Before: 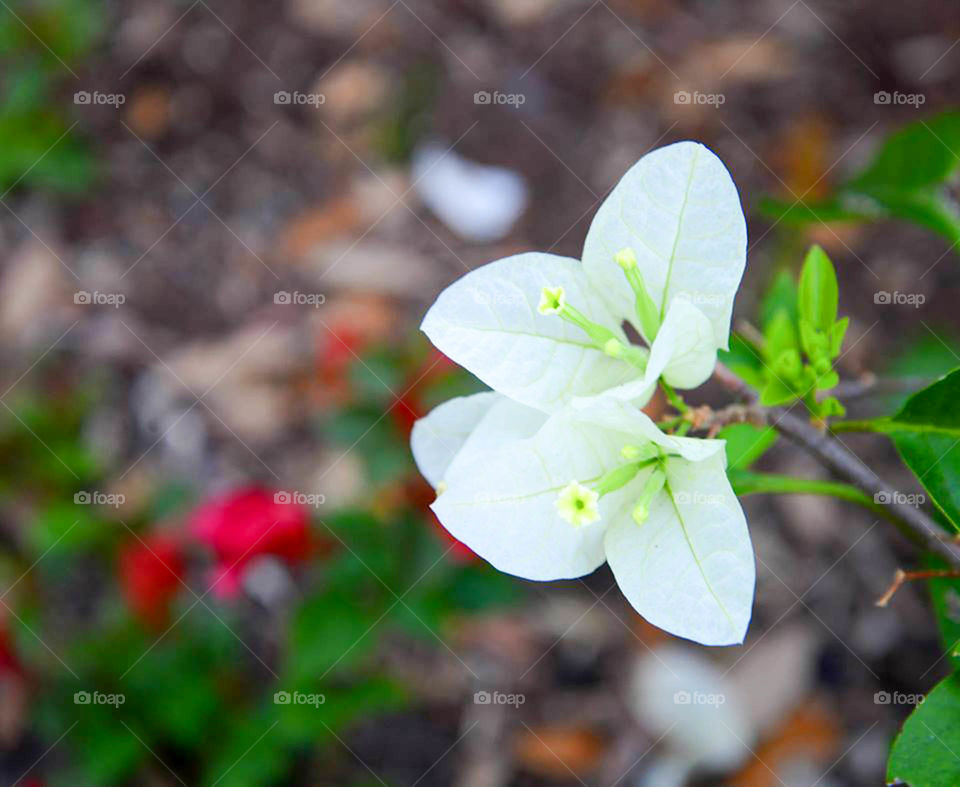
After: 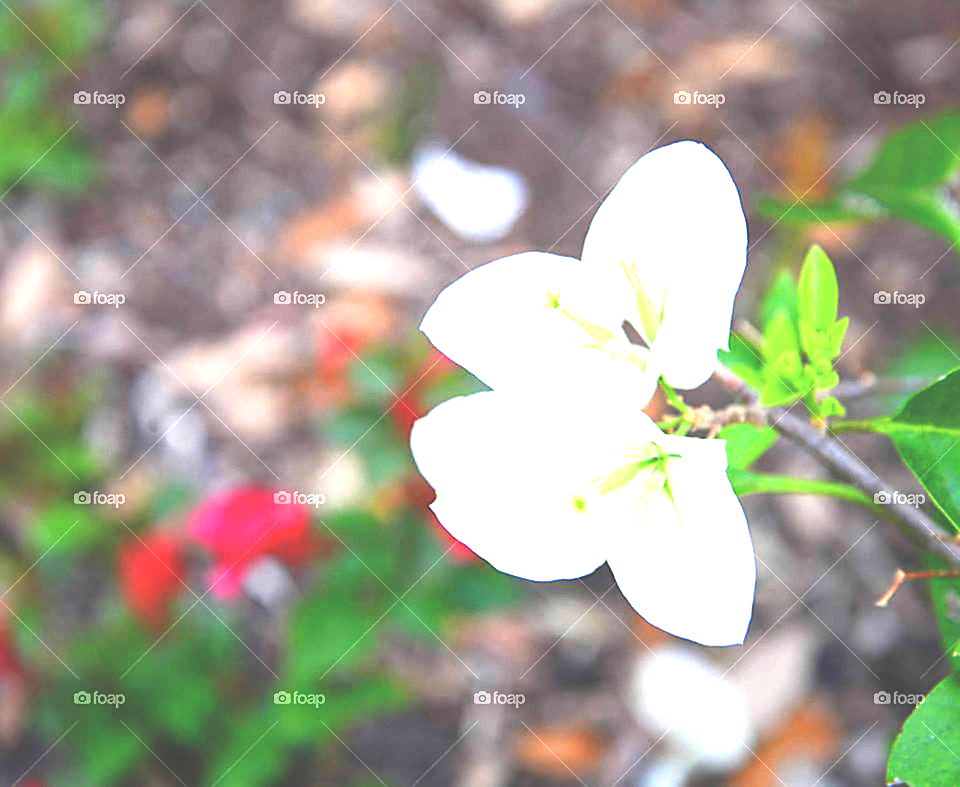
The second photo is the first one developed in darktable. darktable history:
exposure: black level correction -0.023, exposure 1.396 EV, compensate exposure bias true, compensate highlight preservation false
sharpen: on, module defaults
